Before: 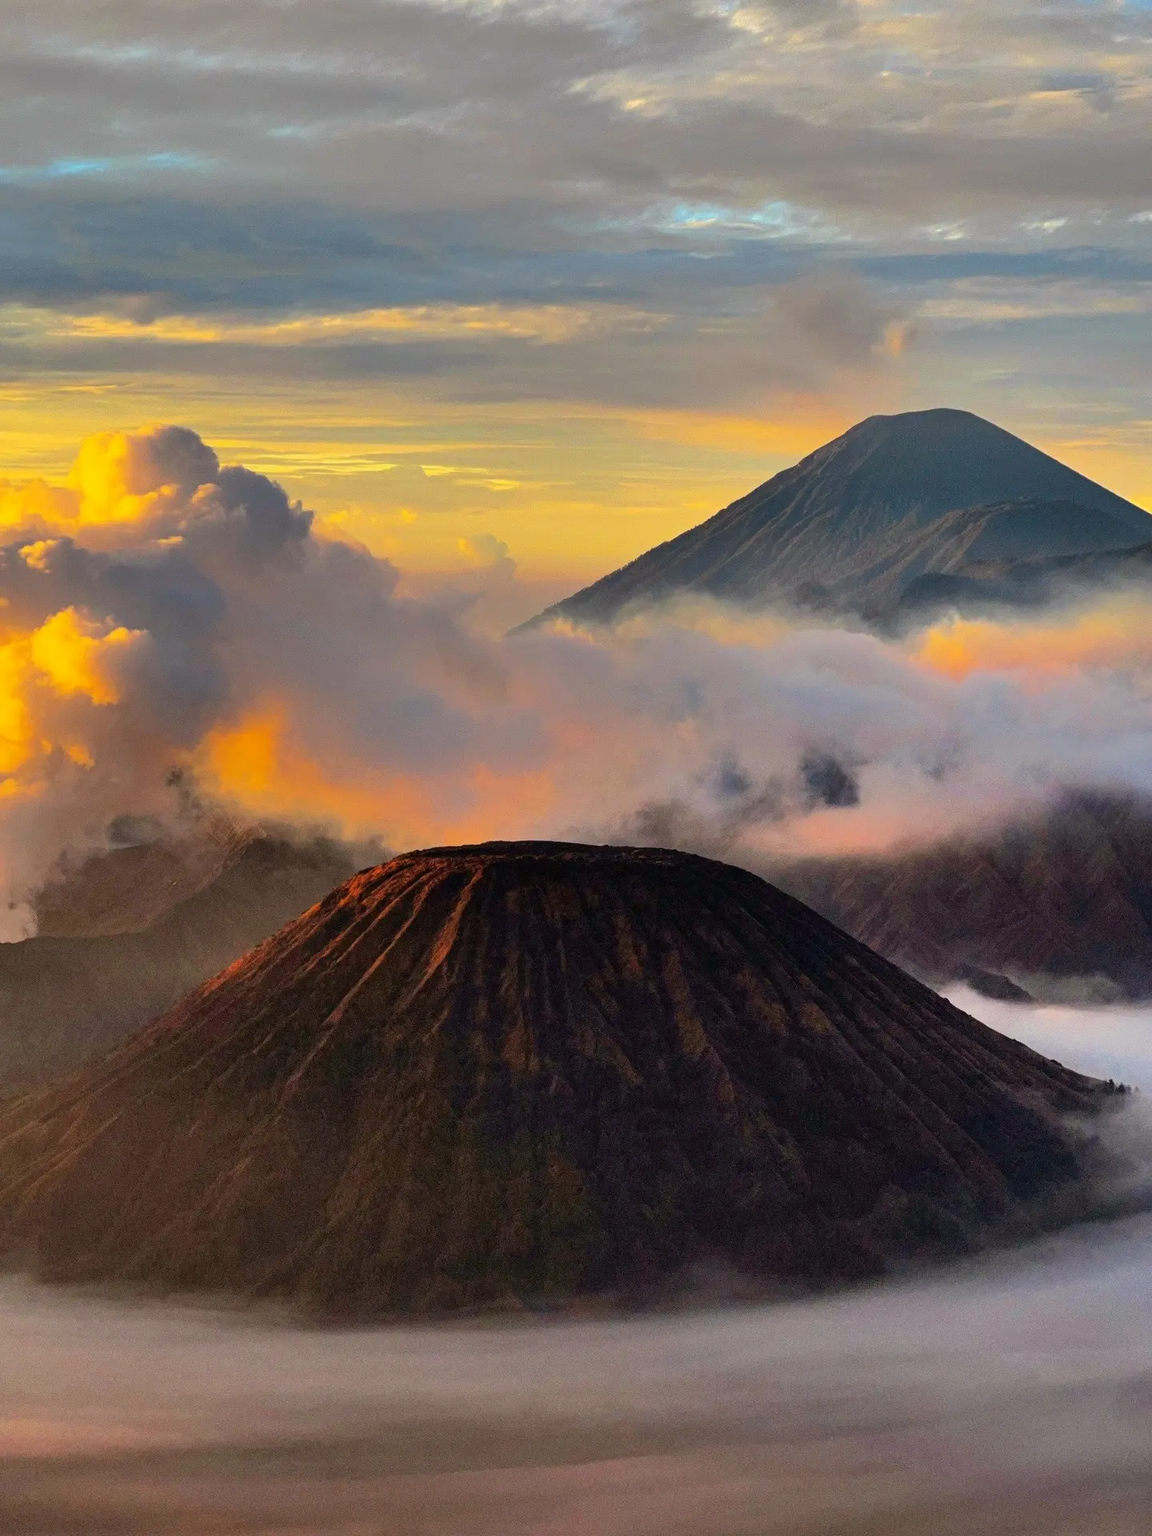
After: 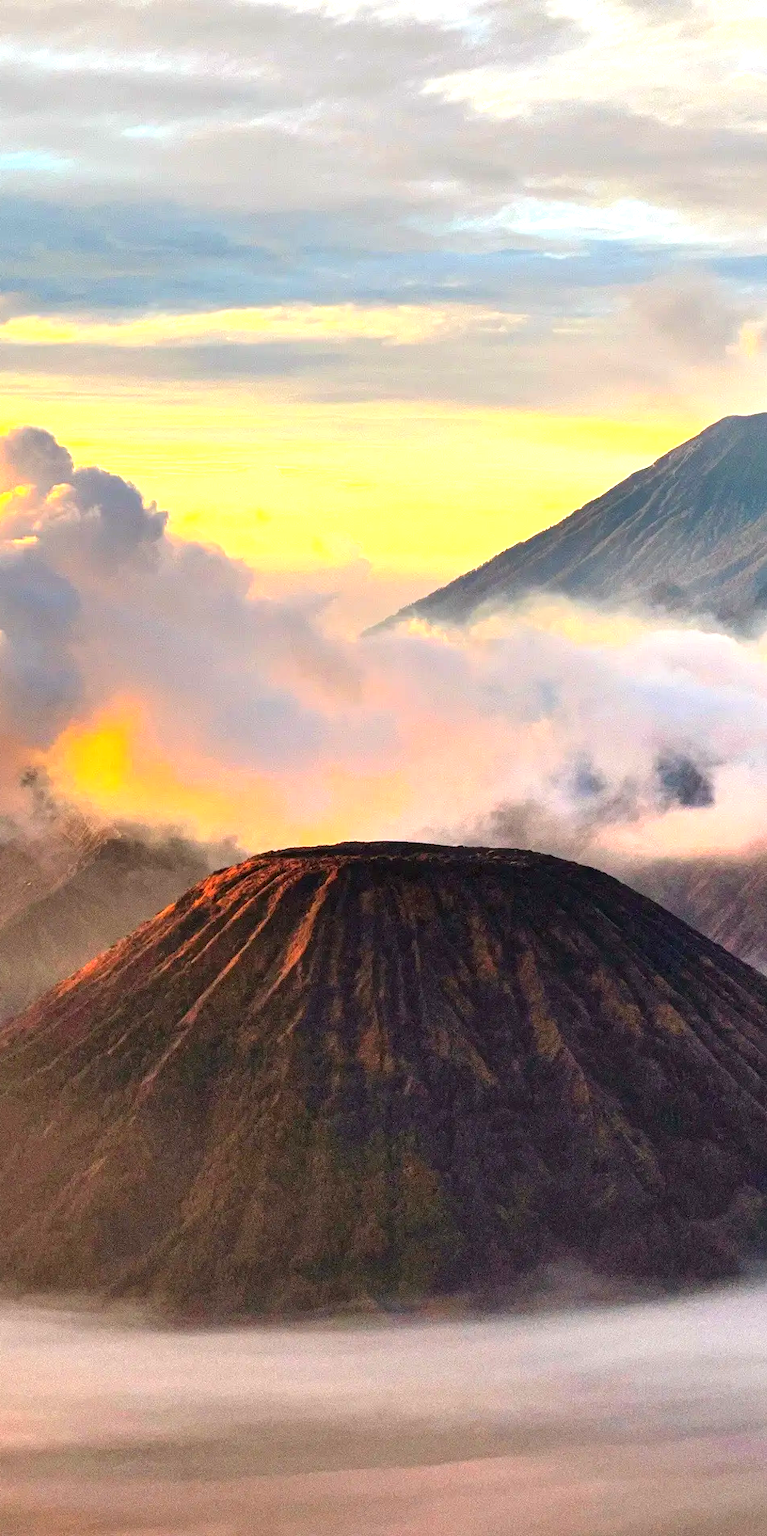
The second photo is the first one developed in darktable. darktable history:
crop and rotate: left 12.648%, right 20.685%
exposure: black level correction 0, exposure 1.379 EV, compensate exposure bias true, compensate highlight preservation false
